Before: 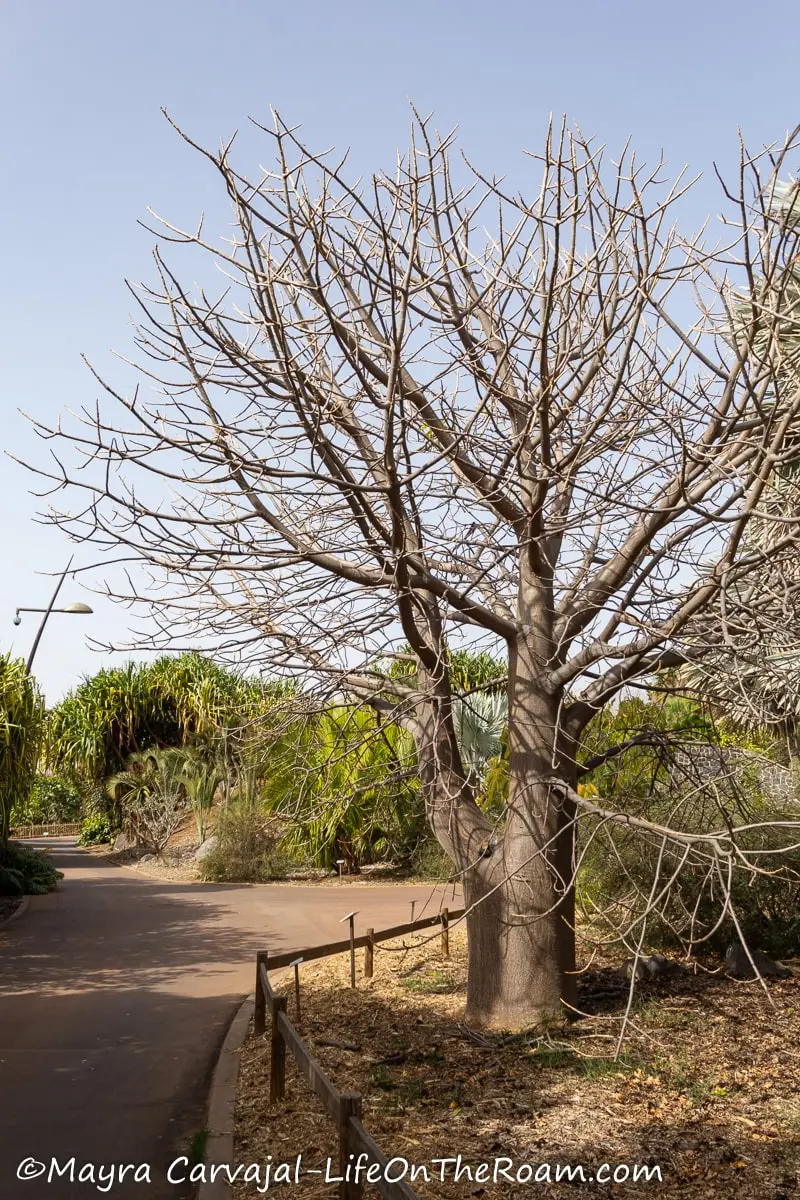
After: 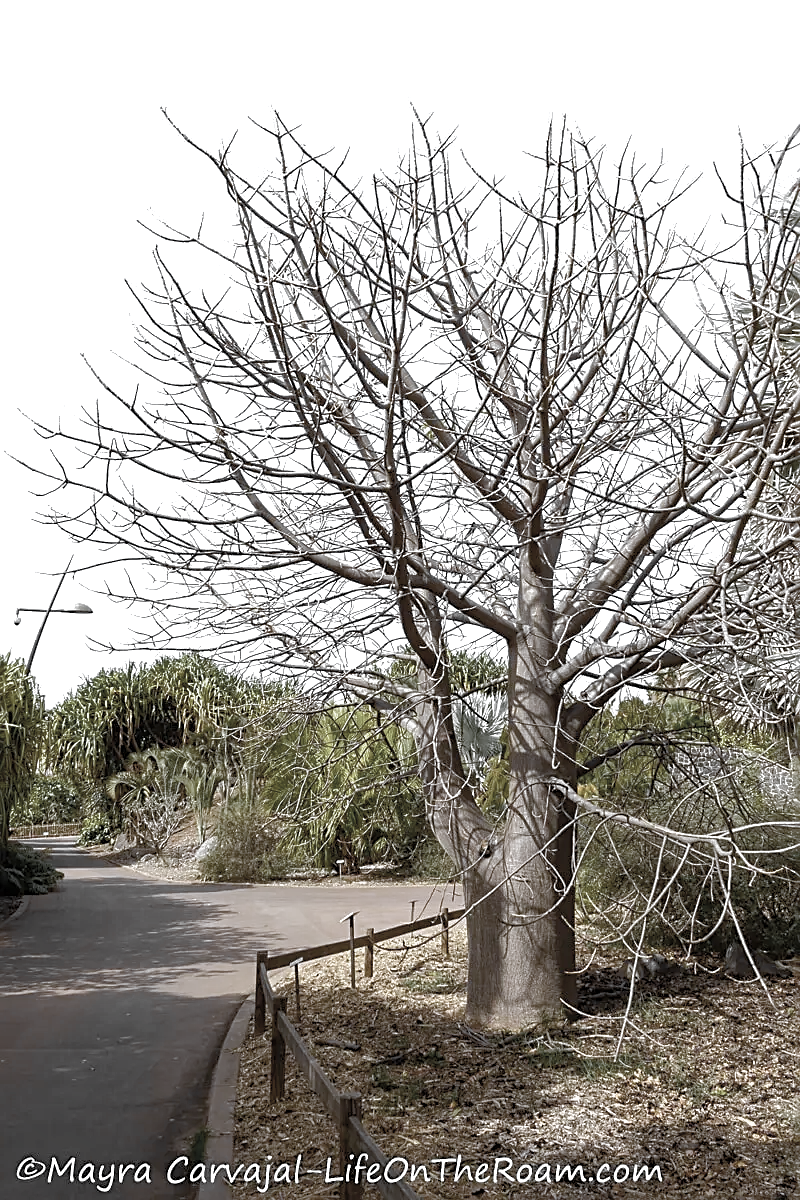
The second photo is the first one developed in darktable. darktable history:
color balance rgb: perceptual saturation grading › global saturation 25%, perceptual saturation grading › highlights -50%, perceptual saturation grading › shadows 30%, perceptual brilliance grading › global brilliance 12%, global vibrance 20%
color zones: curves: ch0 [(0, 0.613) (0.01, 0.613) (0.245, 0.448) (0.498, 0.529) (0.642, 0.665) (0.879, 0.777) (0.99, 0.613)]; ch1 [(0, 0.035) (0.121, 0.189) (0.259, 0.197) (0.415, 0.061) (0.589, 0.022) (0.732, 0.022) (0.857, 0.026) (0.991, 0.053)]
sharpen: on, module defaults
white balance: red 0.926, green 1.003, blue 1.133
shadows and highlights: on, module defaults
